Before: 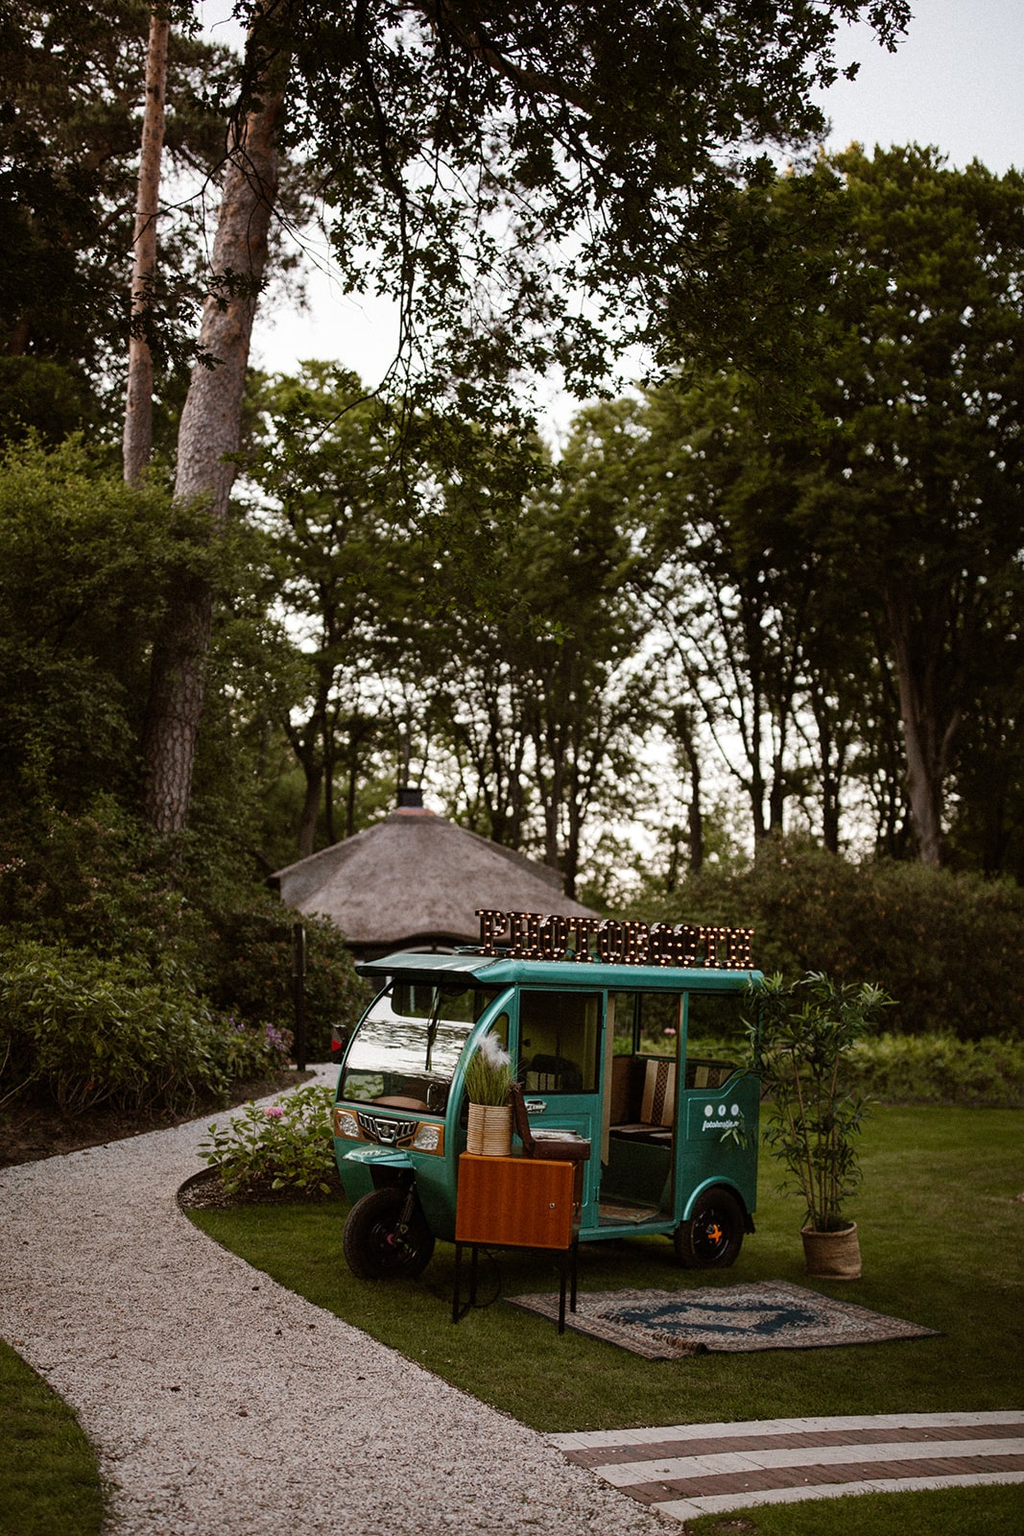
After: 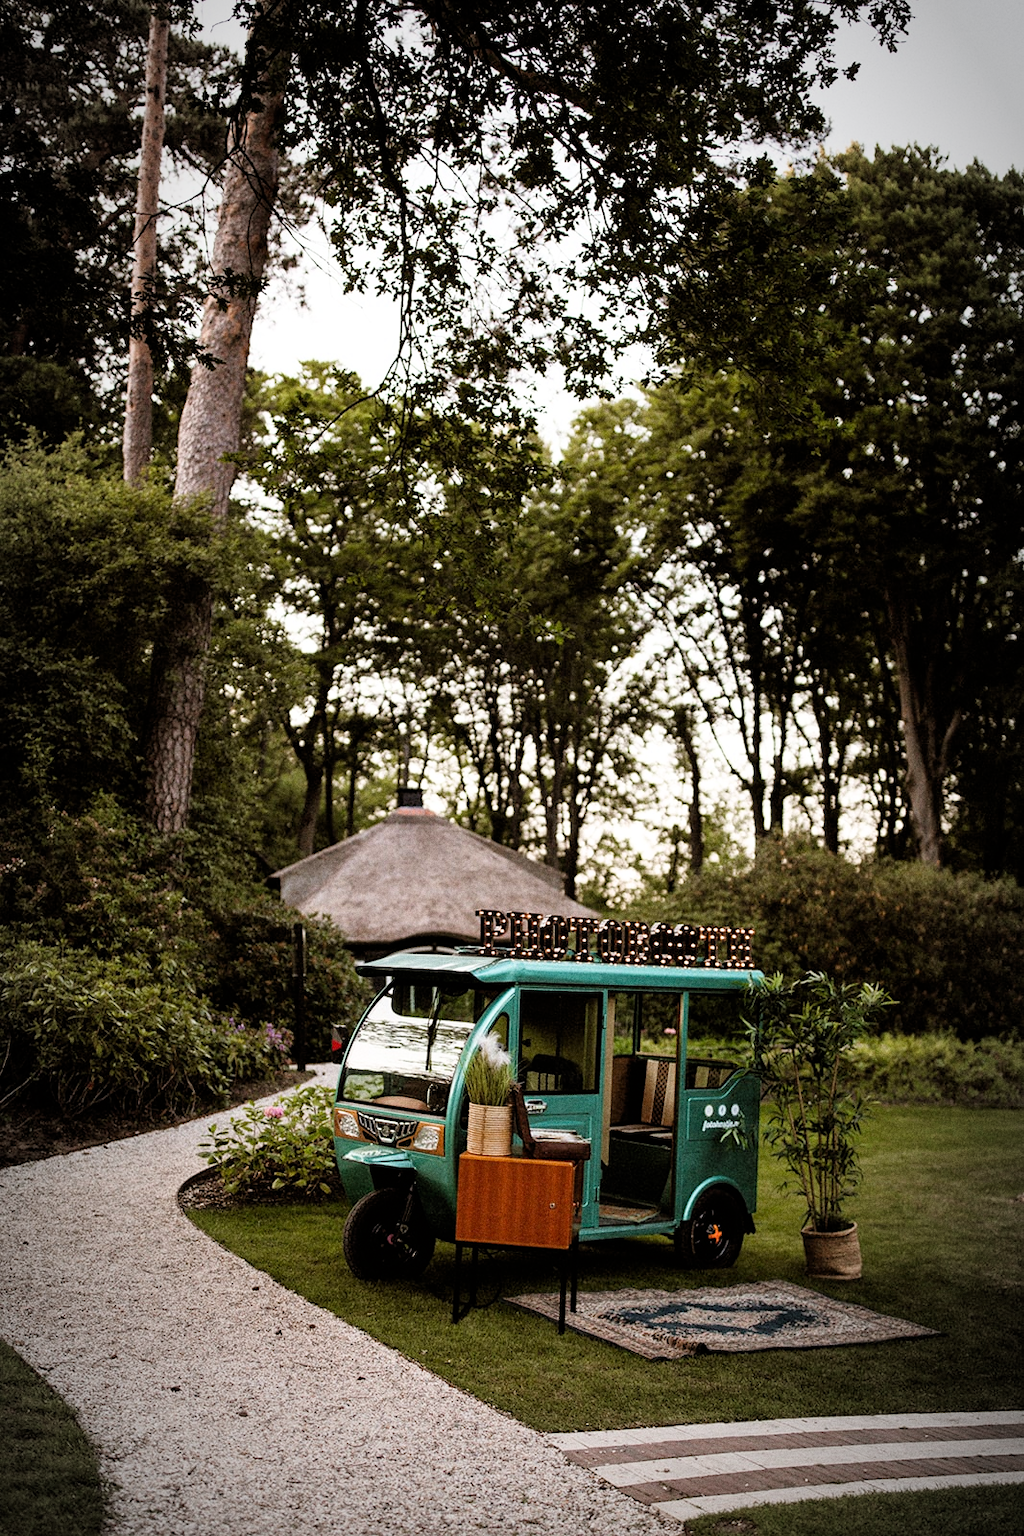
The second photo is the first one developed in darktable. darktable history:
exposure: exposure 0.95 EV, compensate highlight preservation false
filmic rgb: black relative exposure -5.83 EV, white relative exposure 3.4 EV, hardness 3.68
vignetting: automatic ratio true
grain: on, module defaults
